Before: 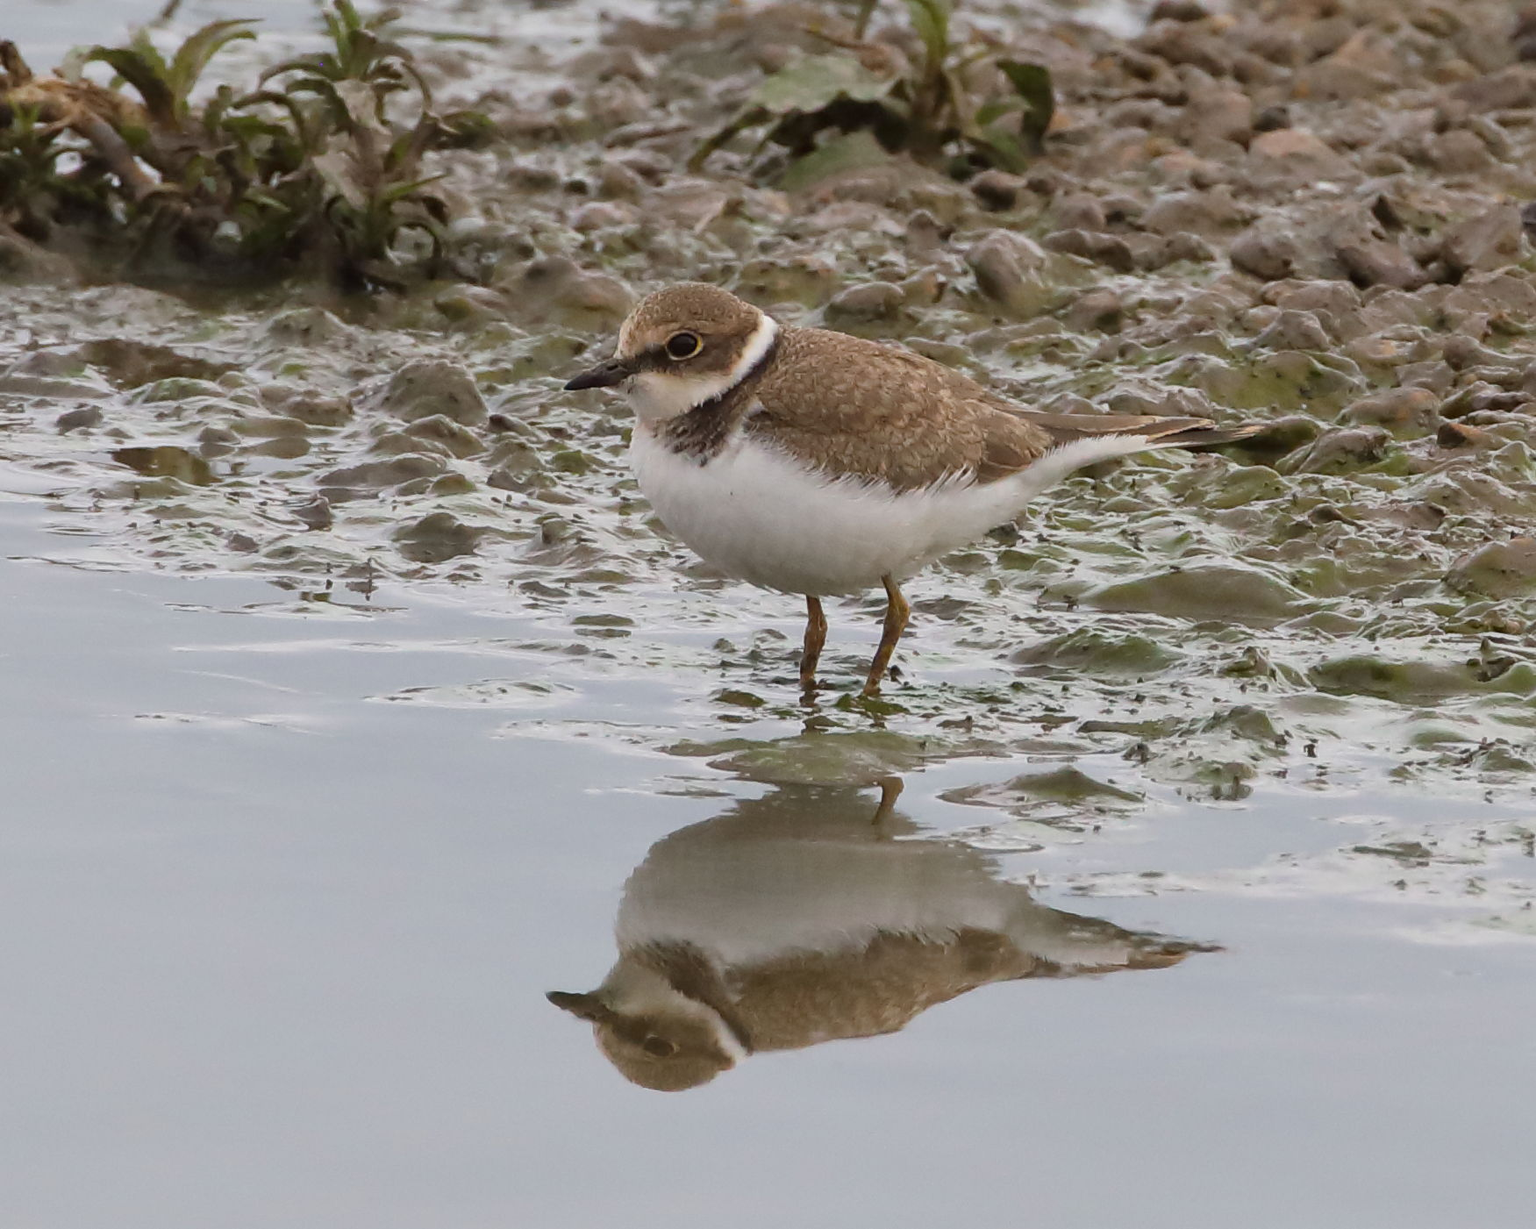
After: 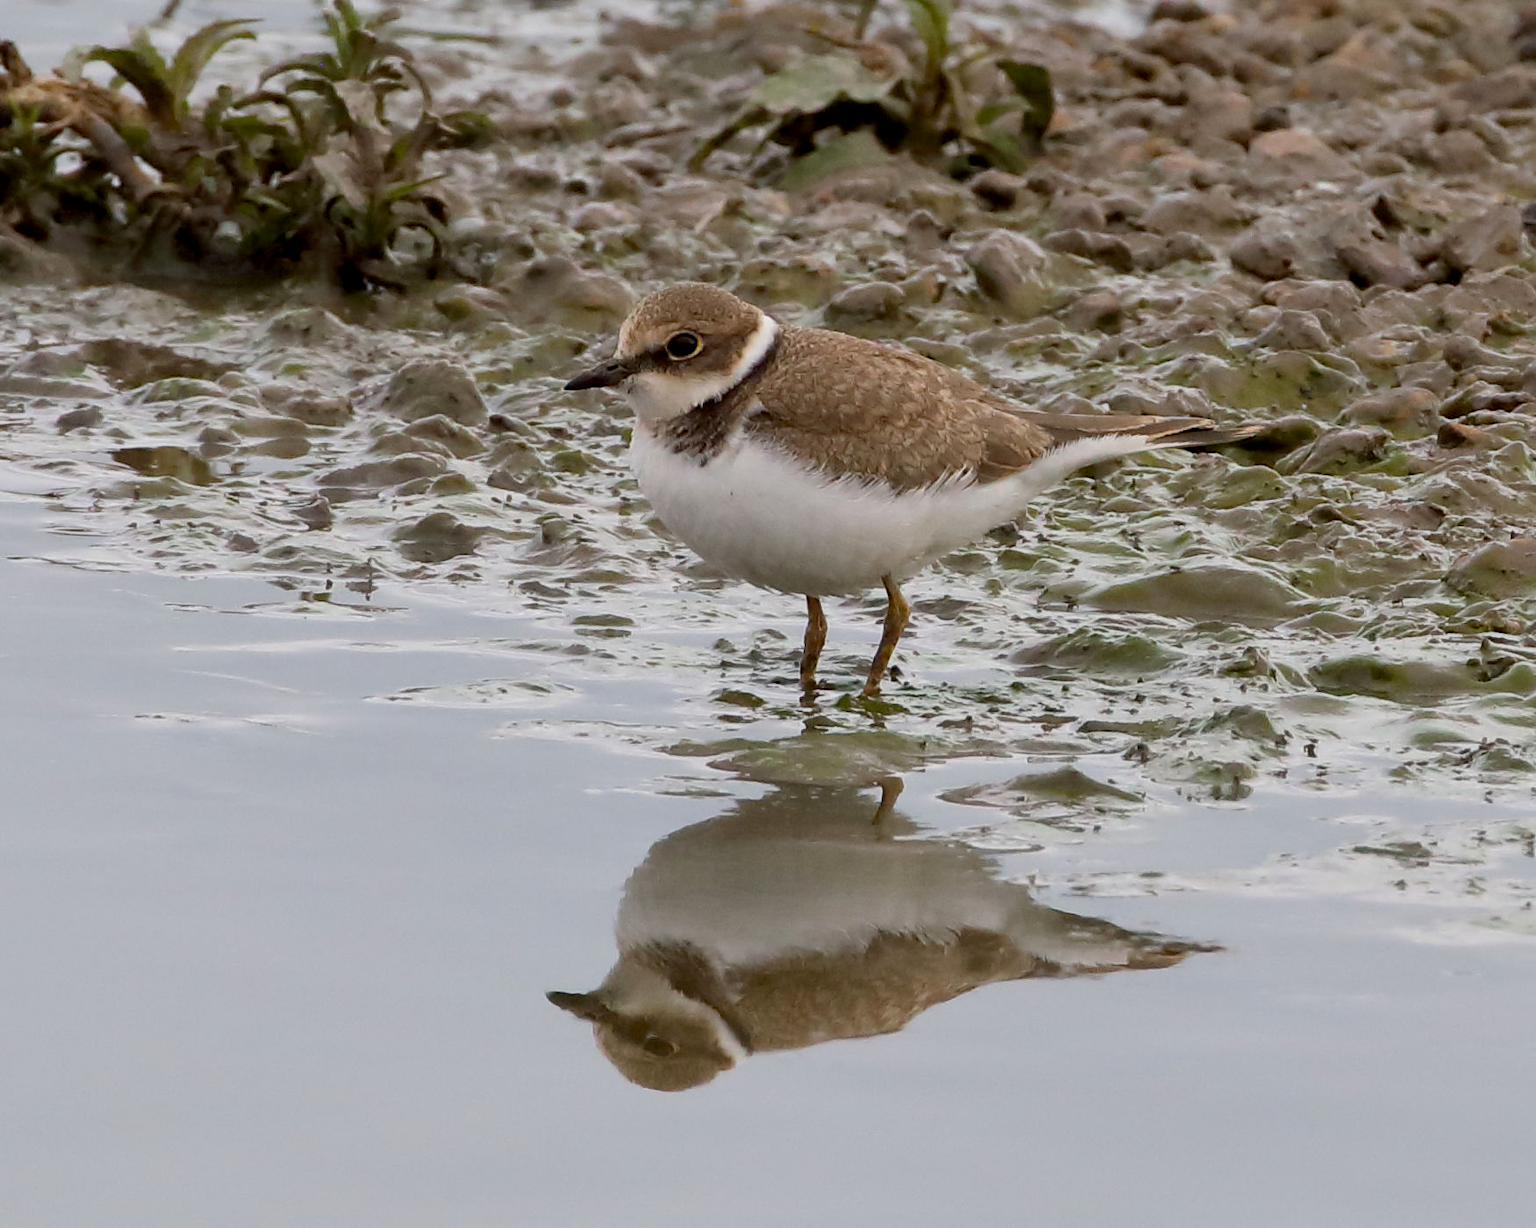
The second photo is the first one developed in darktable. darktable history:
exposure: black level correction 0.01, exposure 0.015 EV, compensate highlight preservation false
